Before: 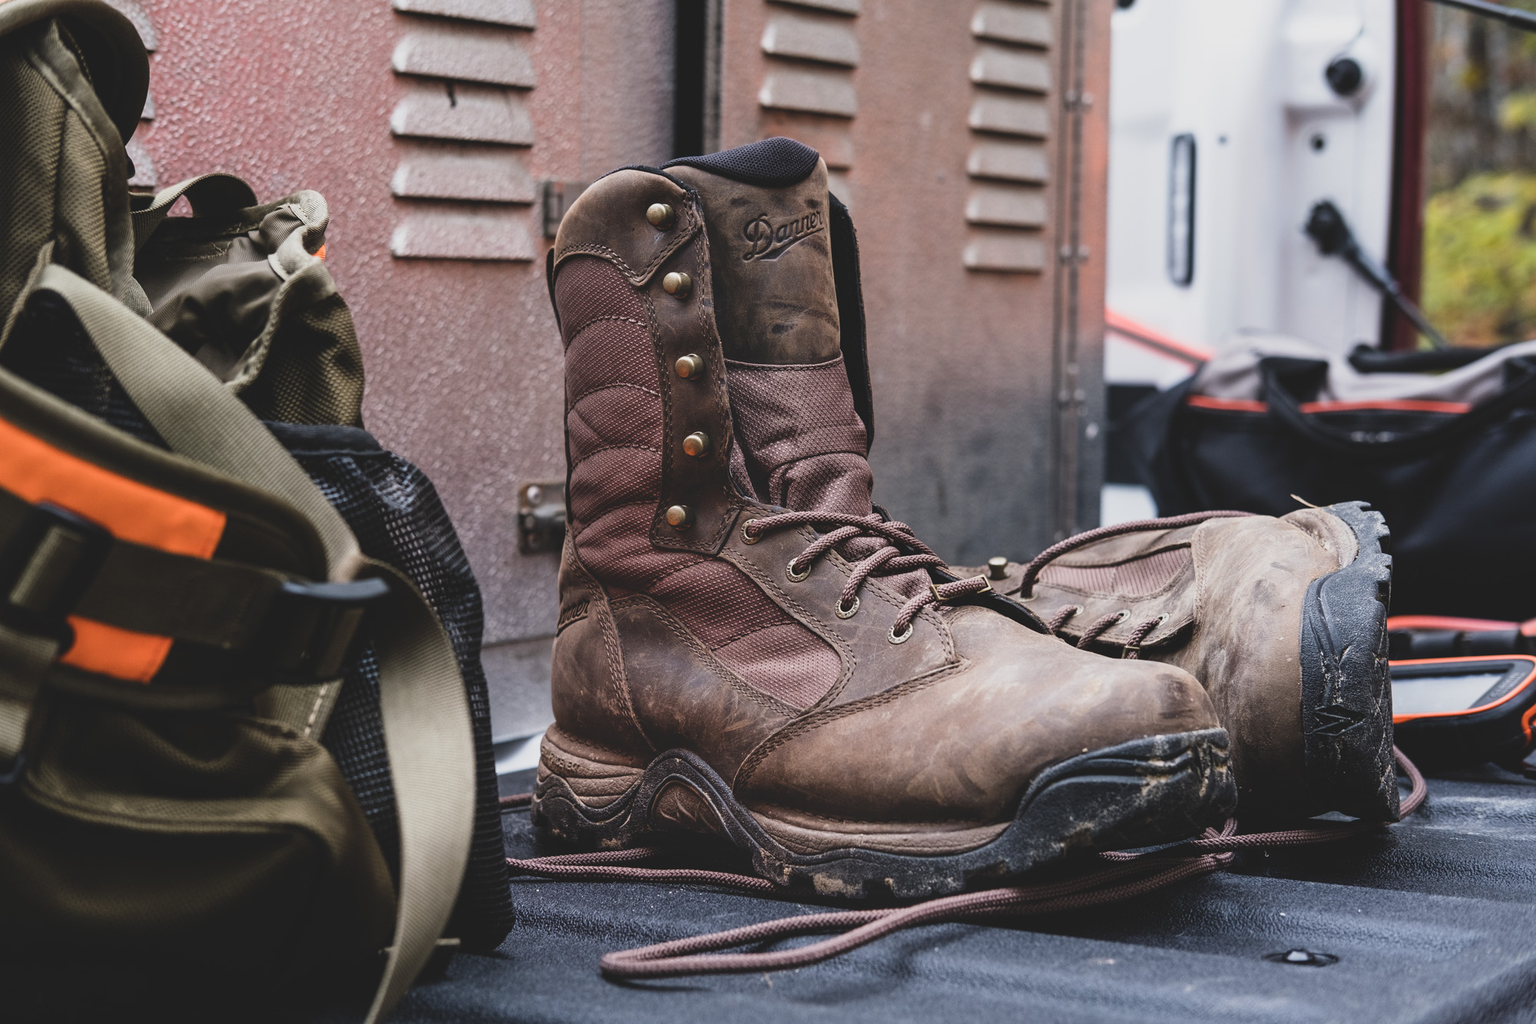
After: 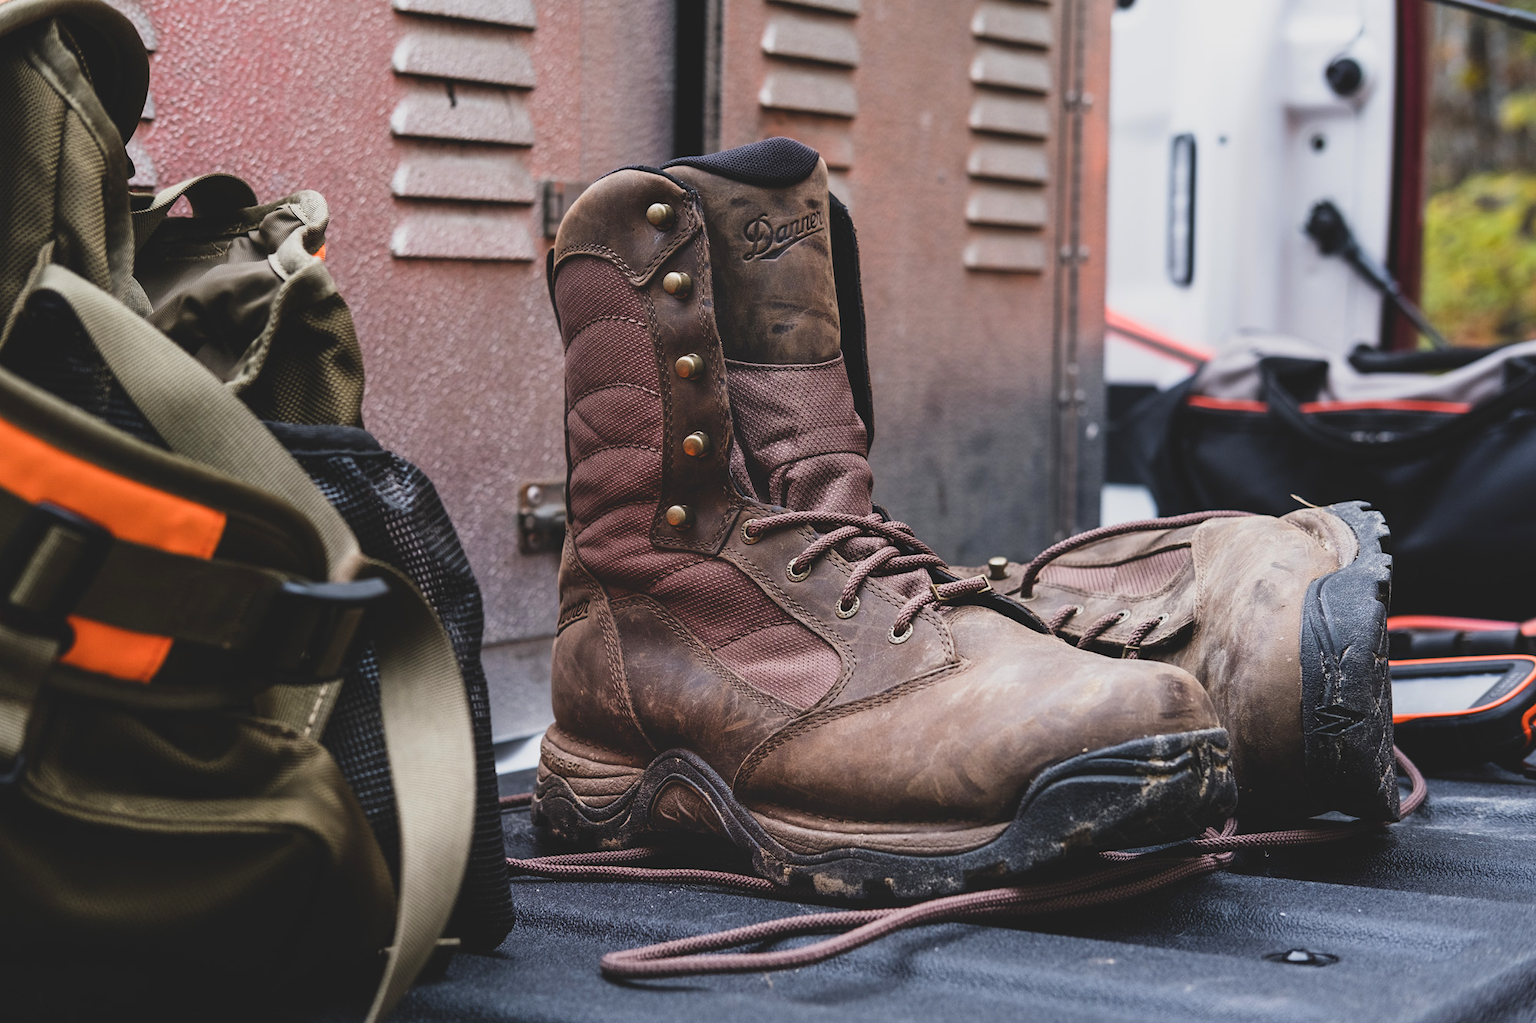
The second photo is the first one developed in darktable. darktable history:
color zones: curves: ch1 [(0.238, 0.163) (0.476, 0.2) (0.733, 0.322) (0.848, 0.134)], mix -120.85%
